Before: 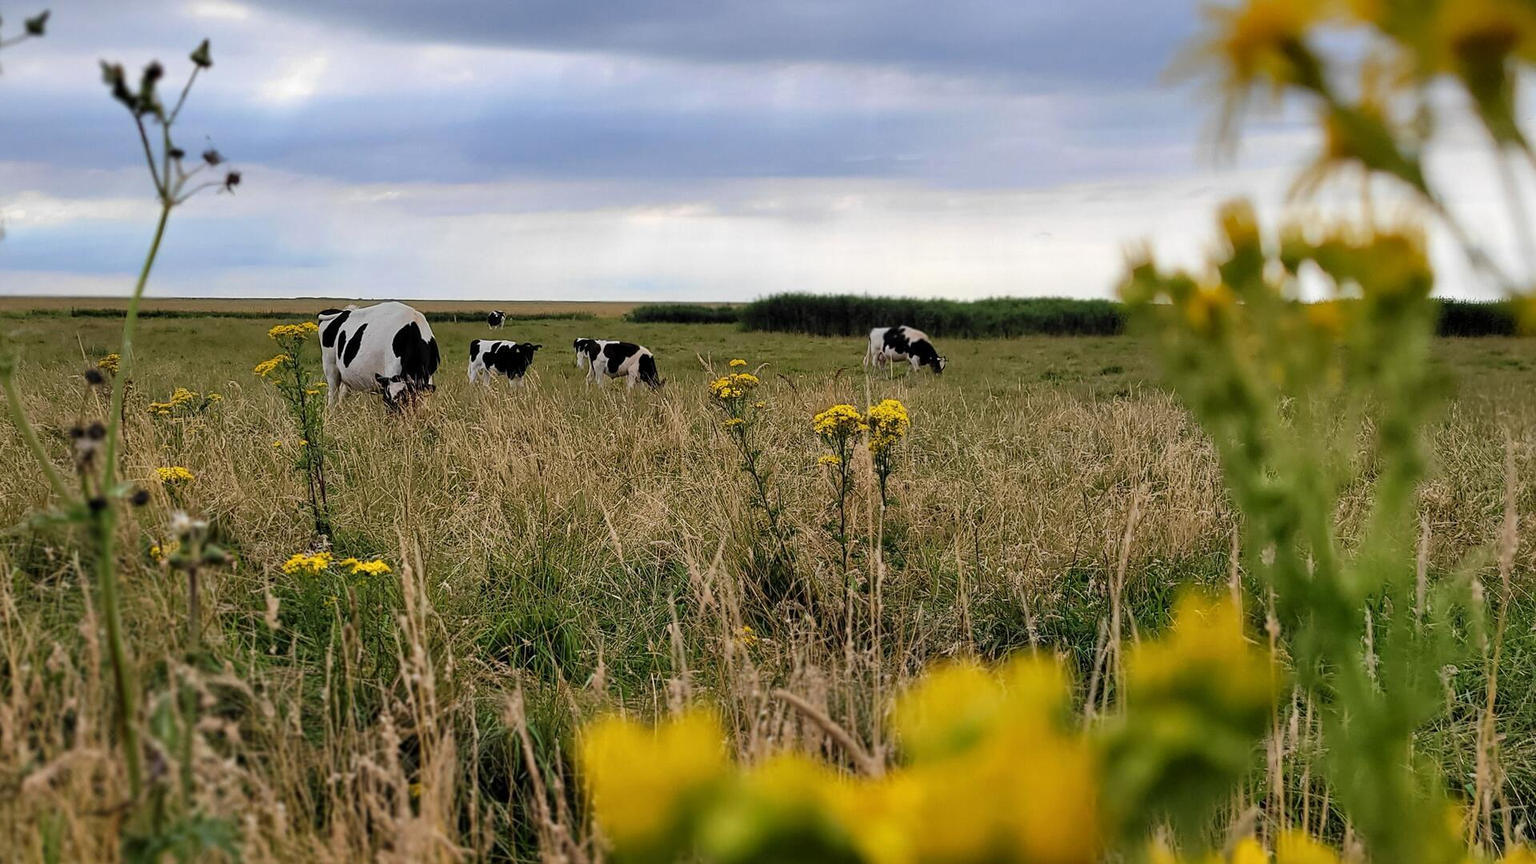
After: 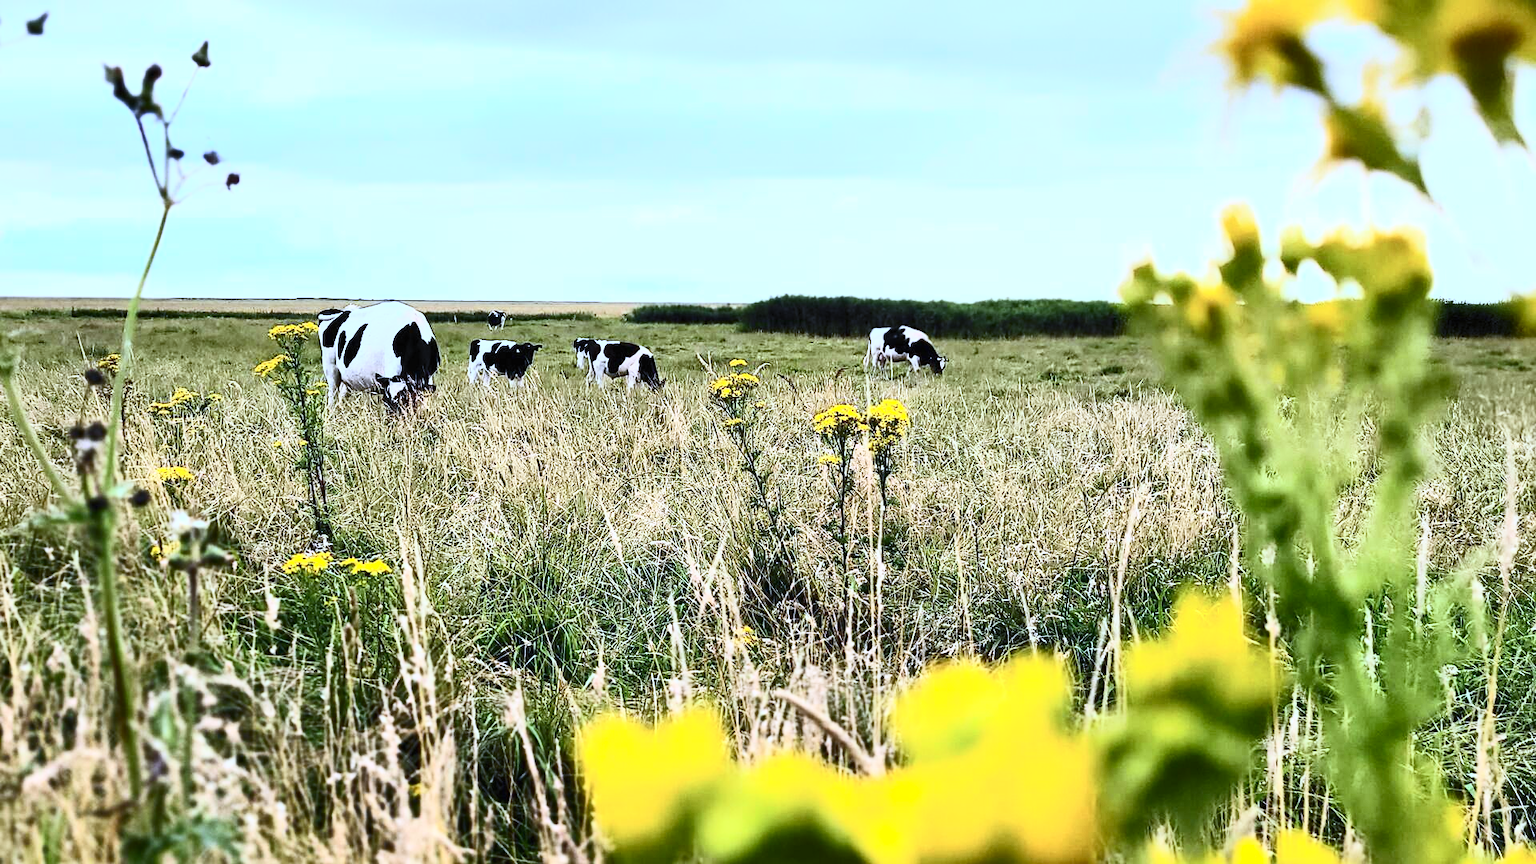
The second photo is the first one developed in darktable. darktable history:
contrast brightness saturation: contrast 0.62, brightness 0.34, saturation 0.14
white balance: red 0.871, blue 1.249
exposure: black level correction 0, exposure 0.7 EV, compensate exposure bias true, compensate highlight preservation false
